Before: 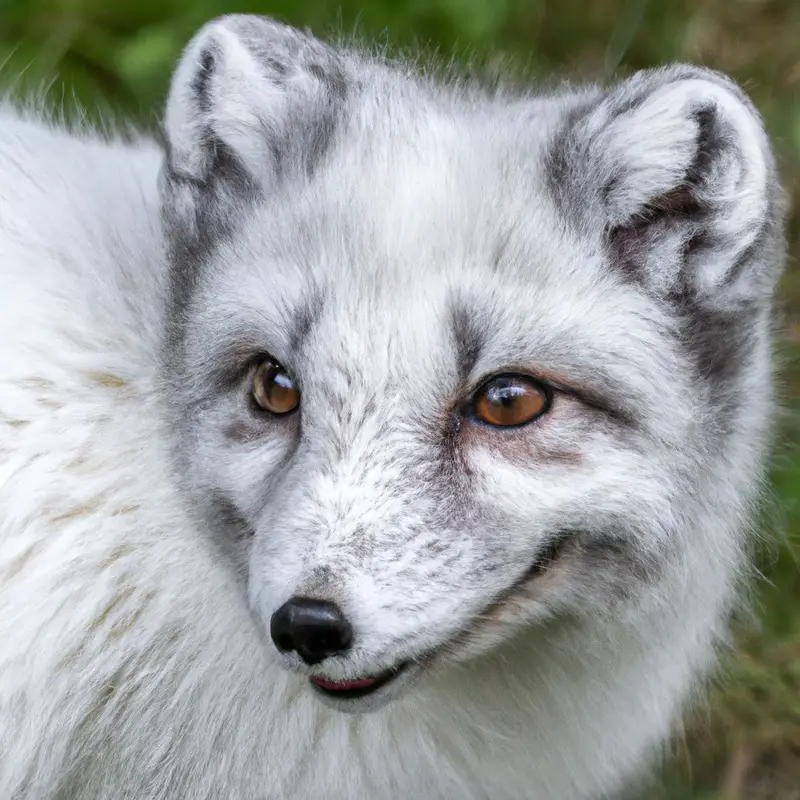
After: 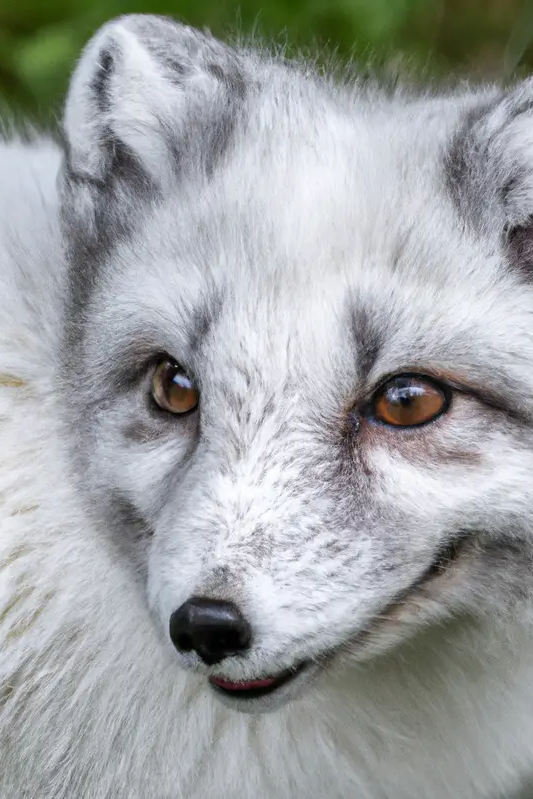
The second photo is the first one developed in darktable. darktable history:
white balance: emerald 1
crop and rotate: left 12.673%, right 20.66%
